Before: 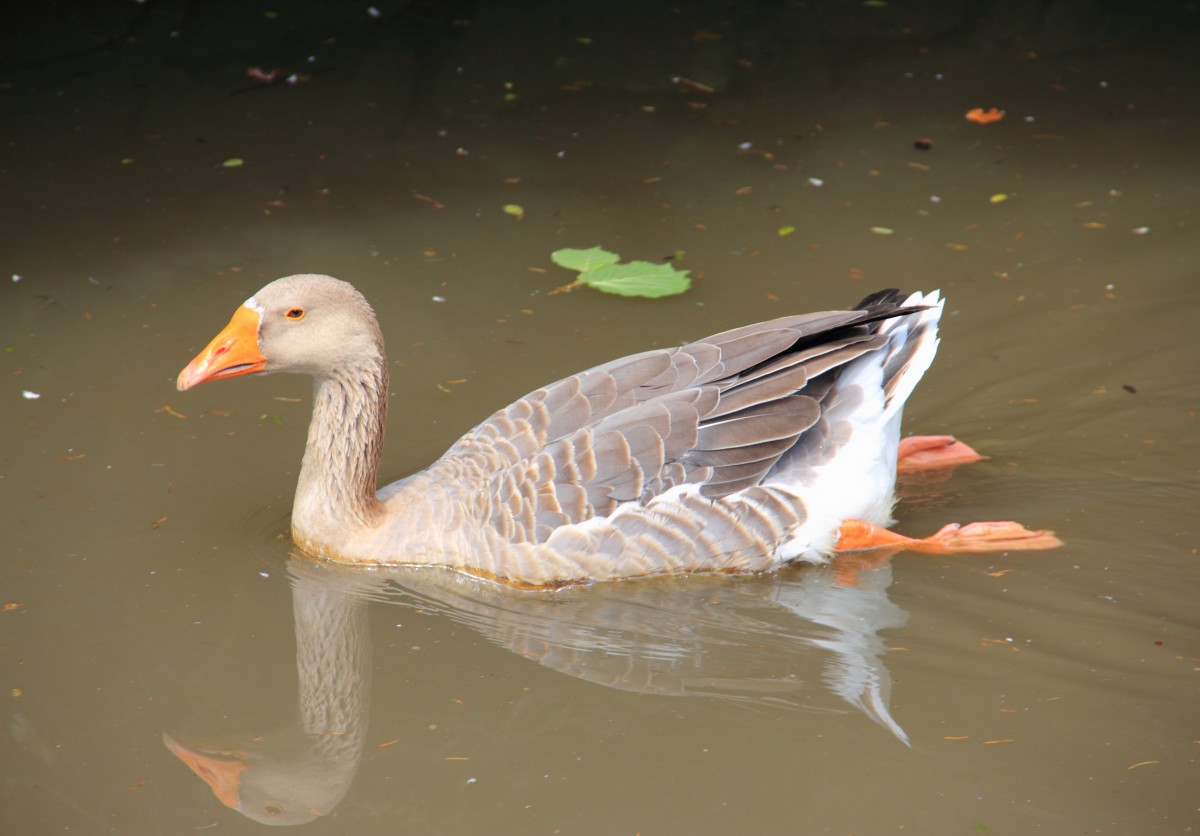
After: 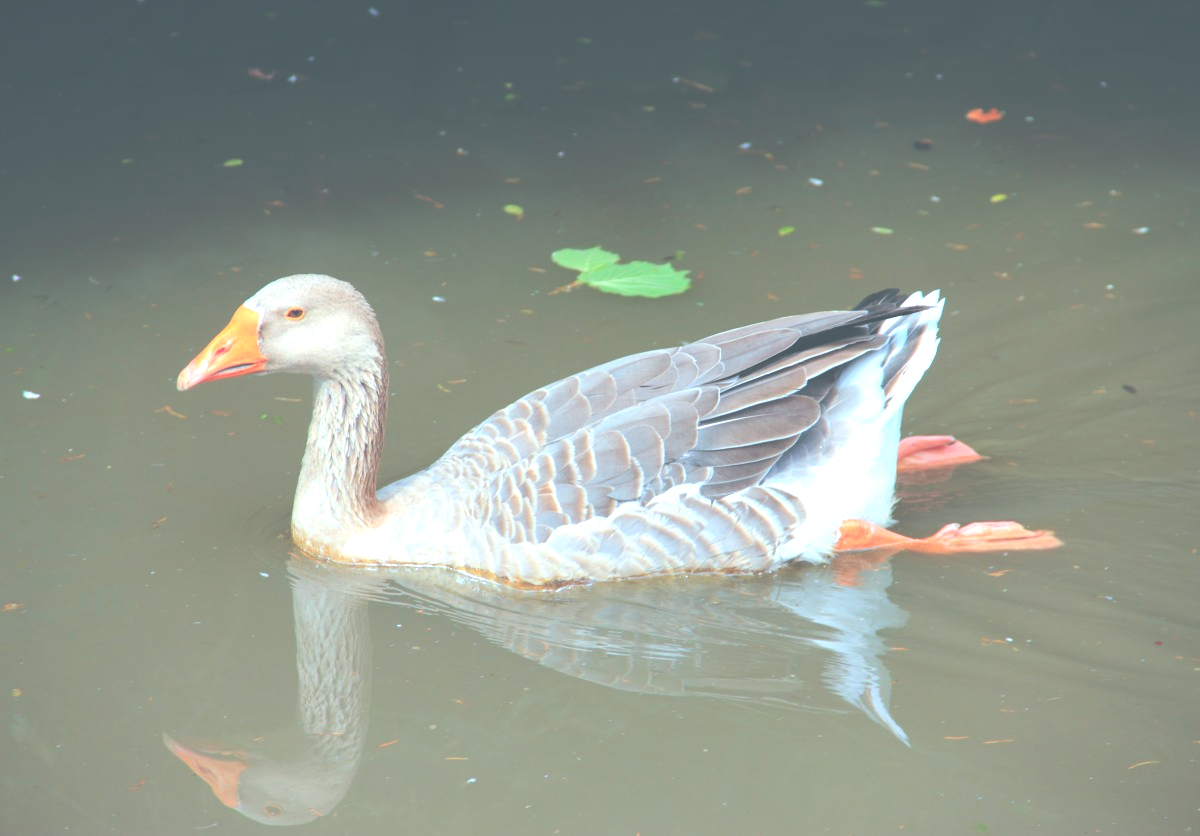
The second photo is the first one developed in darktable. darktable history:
exposure: black level correction -0.073, exposure 0.501 EV, compensate highlight preservation false
color calibration: output R [0.946, 0.065, -0.013, 0], output G [-0.246, 1.264, -0.017, 0], output B [0.046, -0.098, 1.05, 0], gray › normalize channels true, illuminant F (fluorescent), F source F9 (Cool White Deluxe 4150 K) – high CRI, x 0.375, y 0.373, temperature 4149.28 K, gamut compression 0.012
